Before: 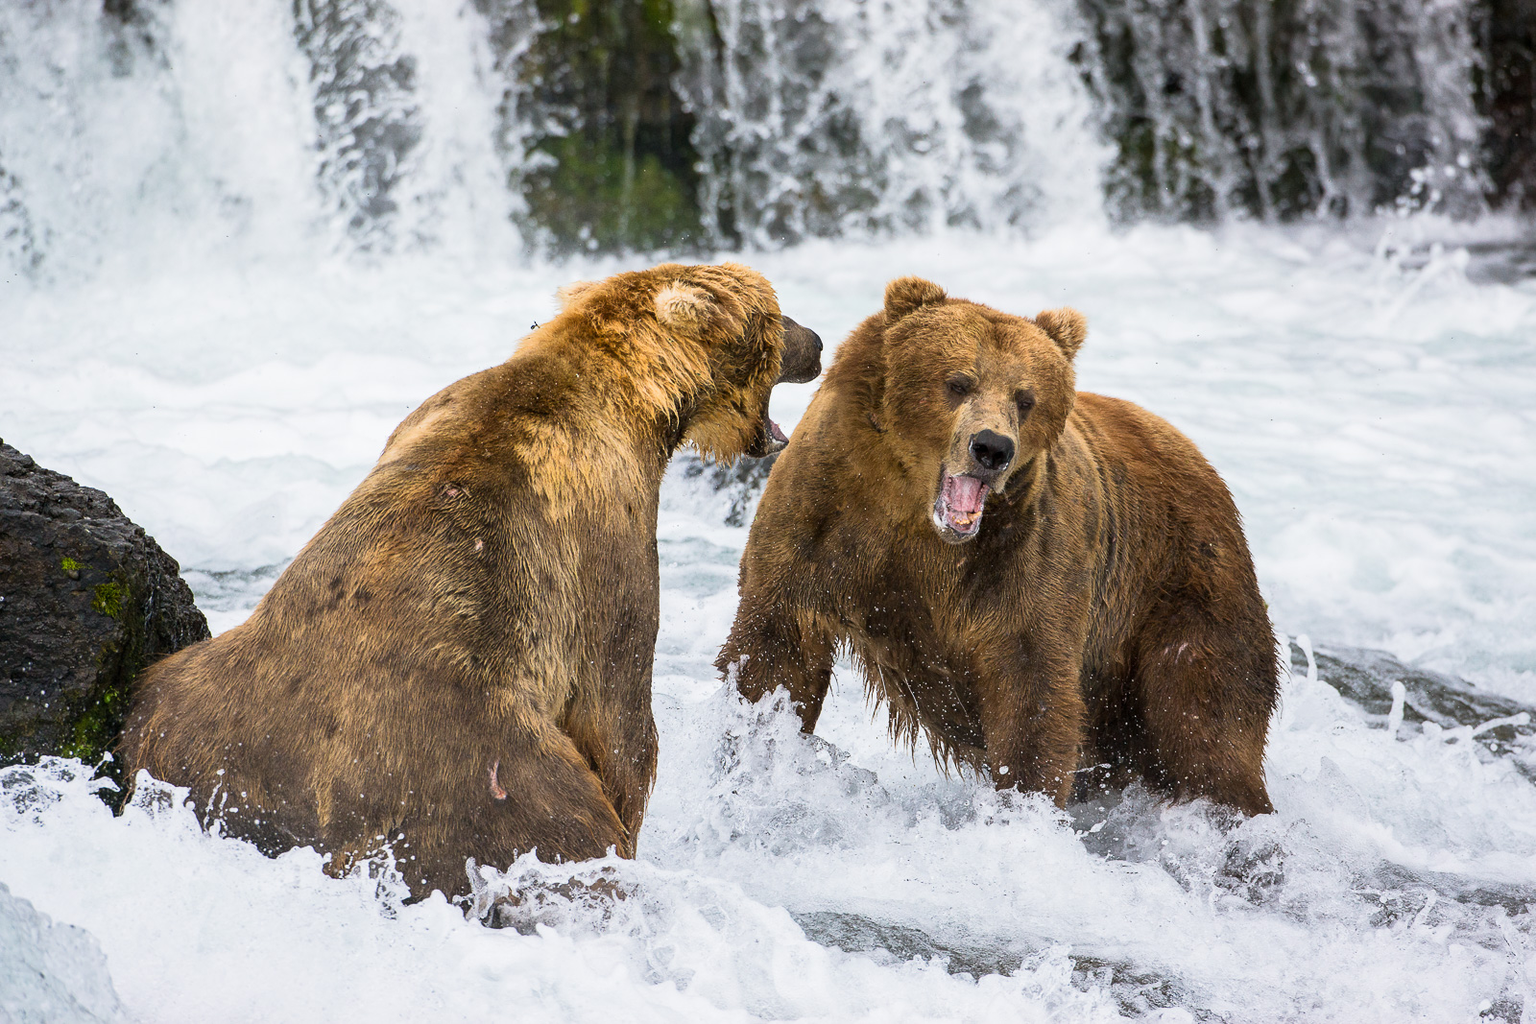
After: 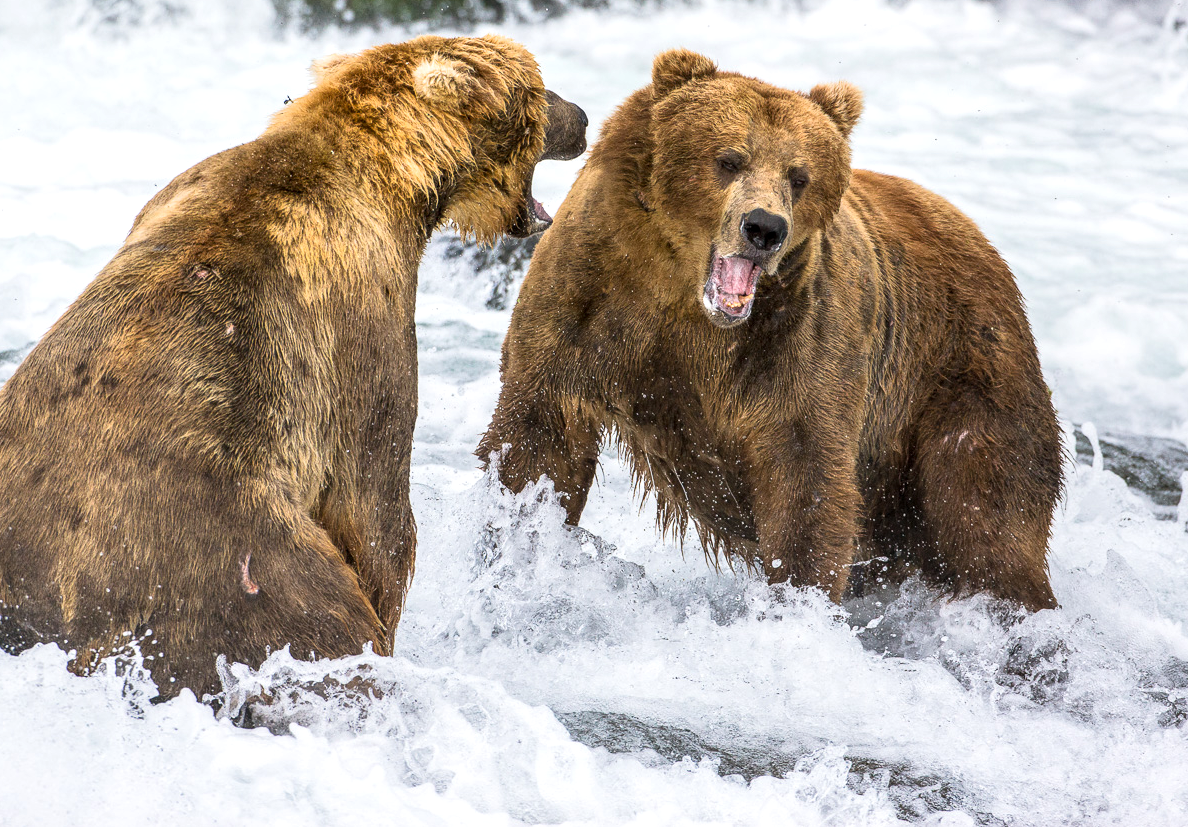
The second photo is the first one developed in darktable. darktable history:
exposure: exposure 0.201 EV, compensate highlight preservation false
crop: left 16.872%, top 22.451%, right 8.843%
local contrast: on, module defaults
